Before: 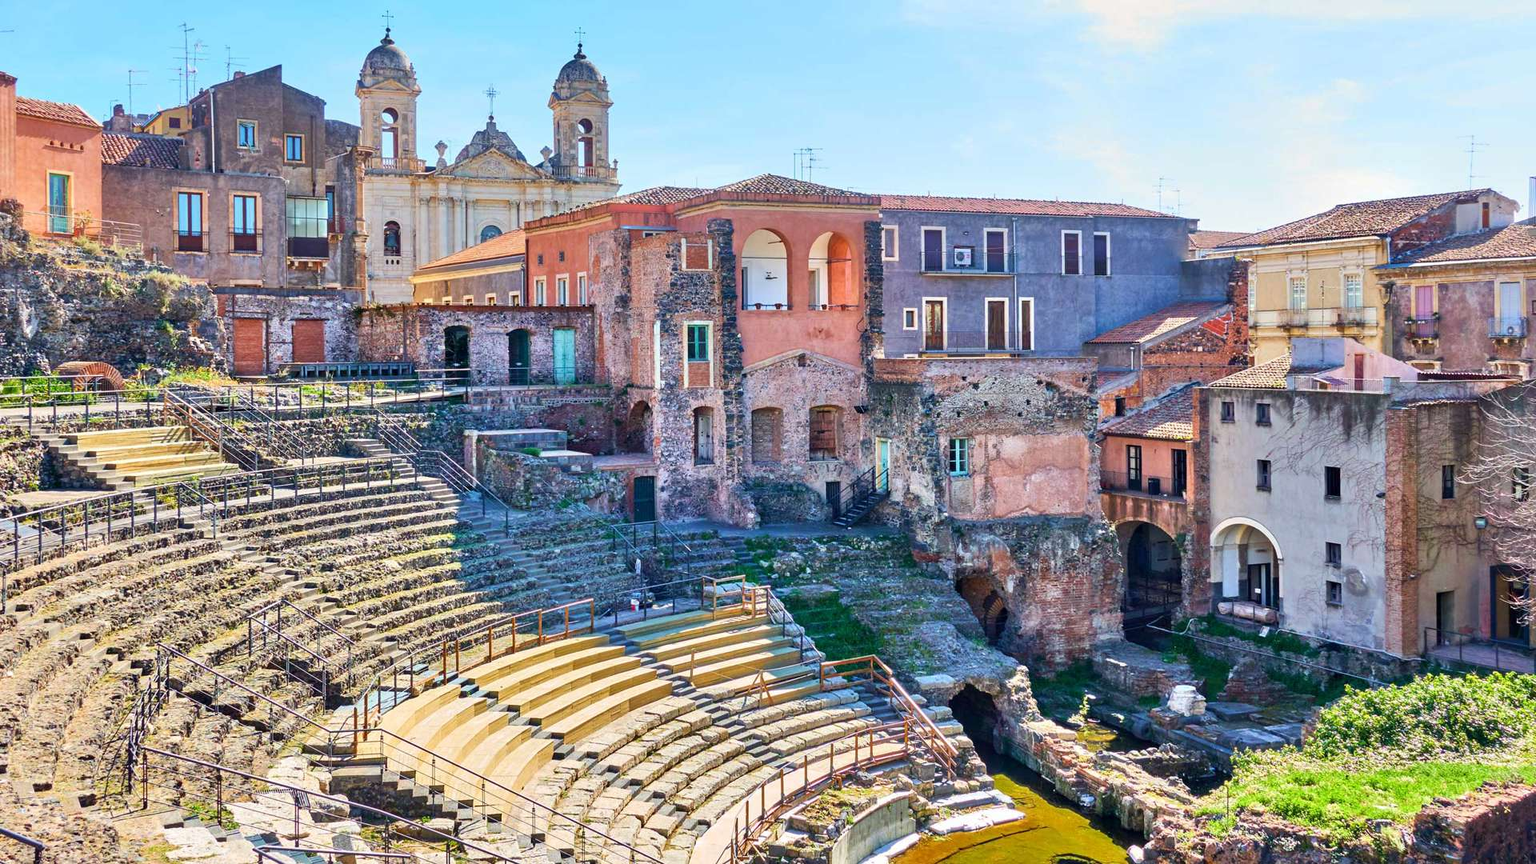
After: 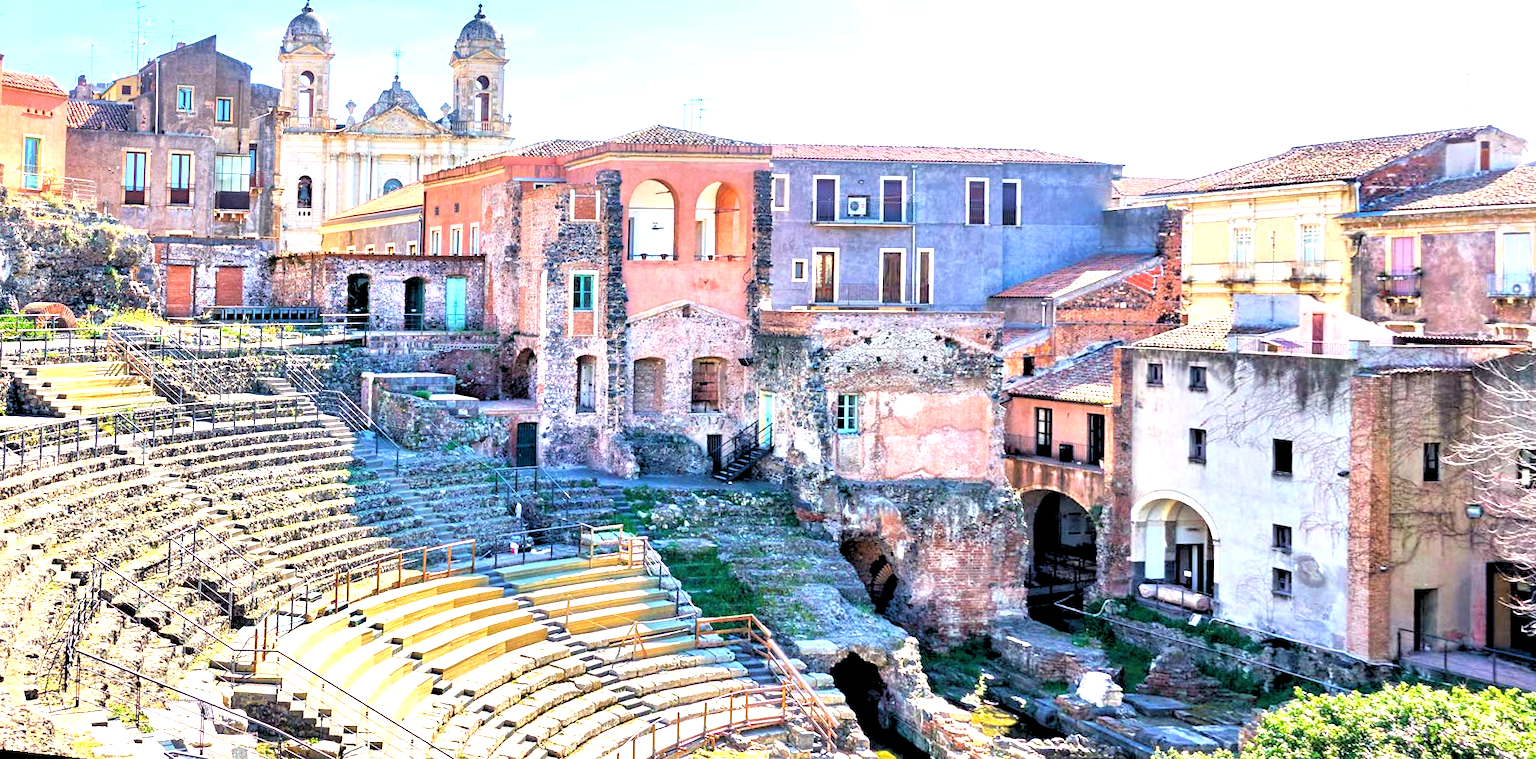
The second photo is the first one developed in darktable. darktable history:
rgb levels: levels [[0.029, 0.461, 0.922], [0, 0.5, 1], [0, 0.5, 1]]
rotate and perspective: rotation 1.69°, lens shift (vertical) -0.023, lens shift (horizontal) -0.291, crop left 0.025, crop right 0.988, crop top 0.092, crop bottom 0.842
exposure: black level correction 0, exposure 1.015 EV, compensate exposure bias true, compensate highlight preservation false
